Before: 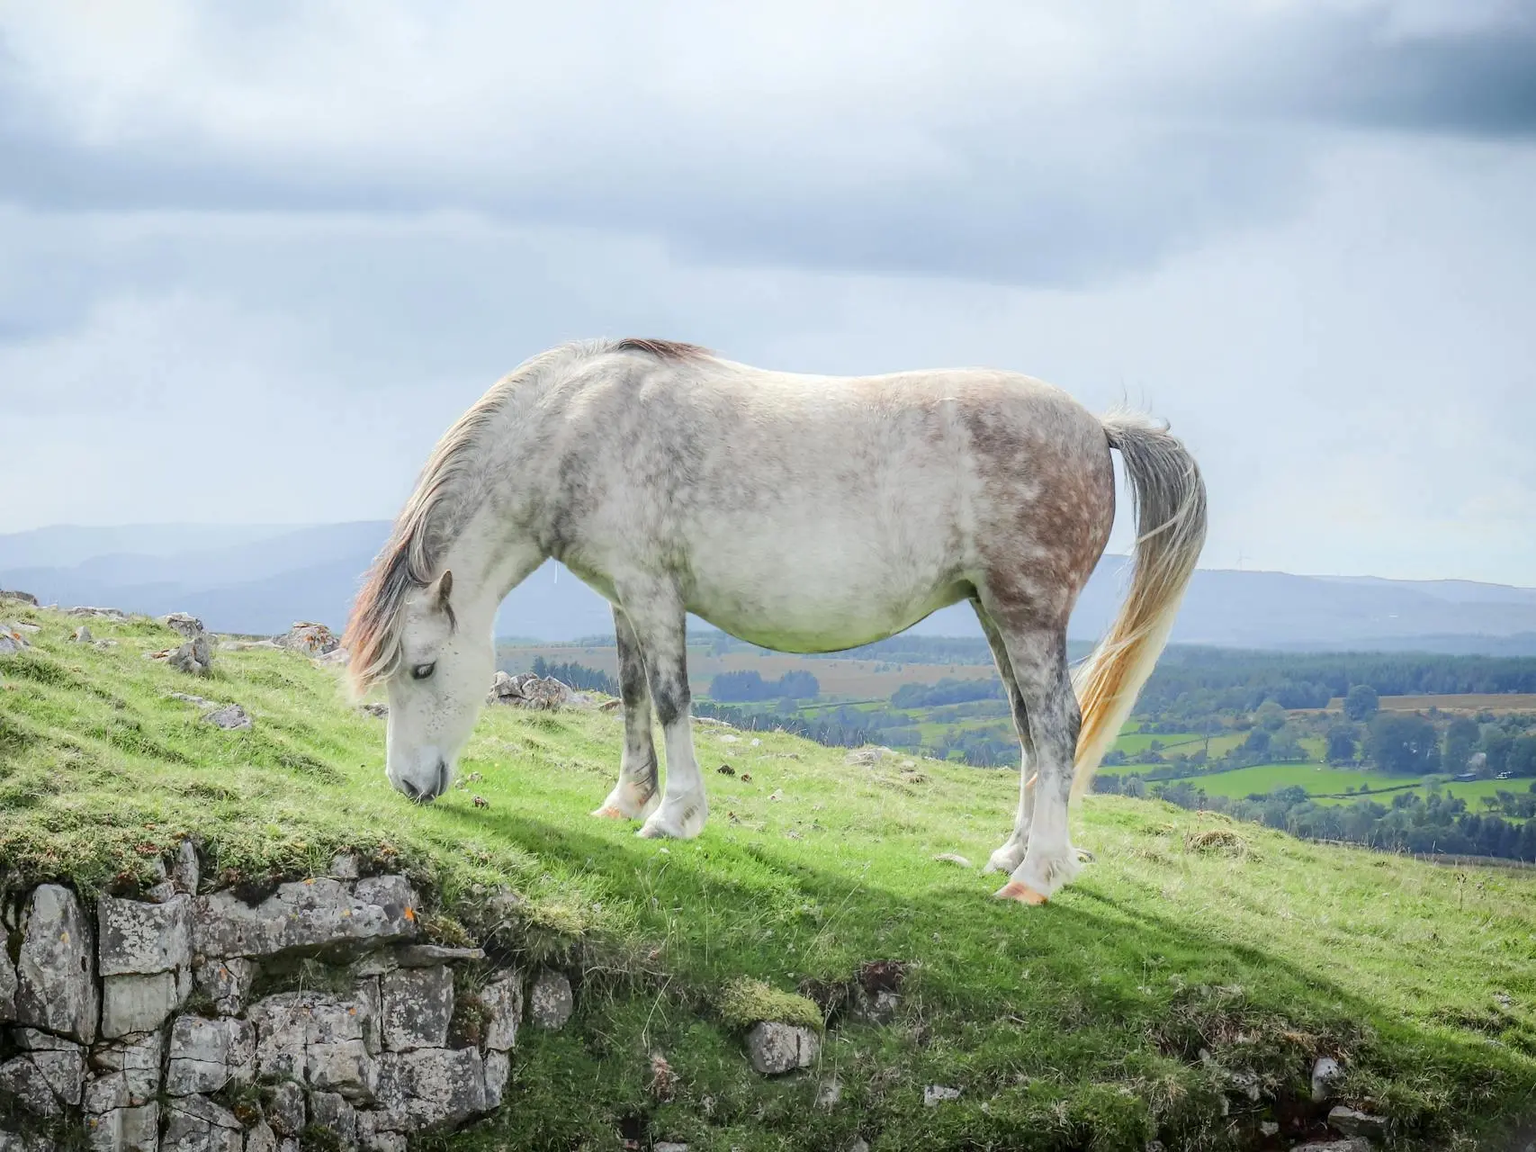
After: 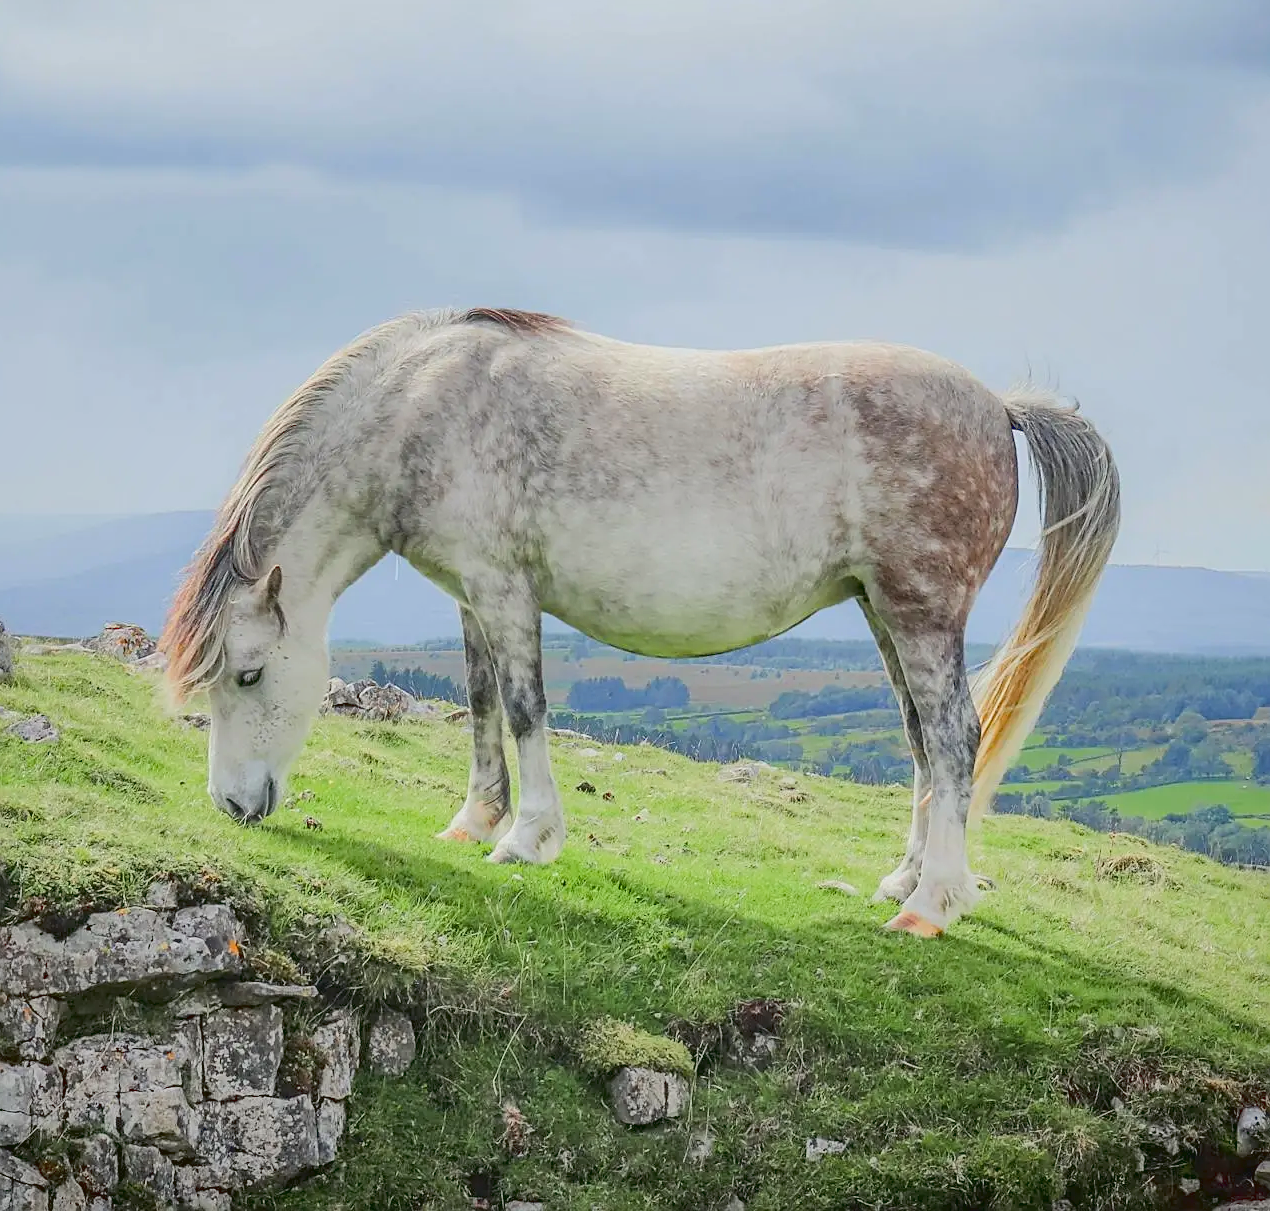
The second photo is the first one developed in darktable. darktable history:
crop and rotate: left 13.003%, top 5.362%, right 12.584%
sharpen: on, module defaults
tone curve: curves: ch0 [(0, 0.023) (0.184, 0.168) (0.491, 0.519) (0.748, 0.765) (1, 0.919)]; ch1 [(0, 0) (0.179, 0.173) (0.322, 0.32) (0.424, 0.424) (0.496, 0.501) (0.563, 0.586) (0.761, 0.803) (1, 1)]; ch2 [(0, 0) (0.434, 0.447) (0.483, 0.487) (0.557, 0.541) (0.697, 0.68) (1, 1)], color space Lab, linked channels, preserve colors none
shadows and highlights: highlights color adjustment 53.53%
haze removal: compatibility mode true, adaptive false
